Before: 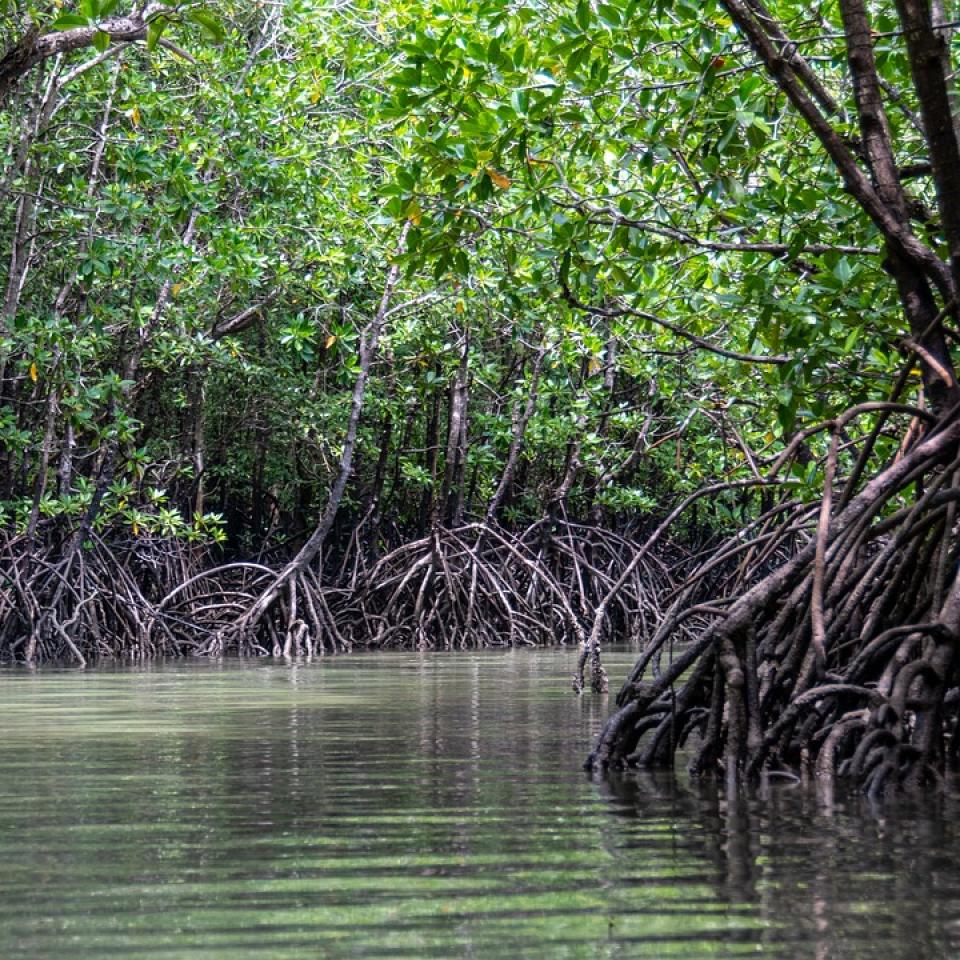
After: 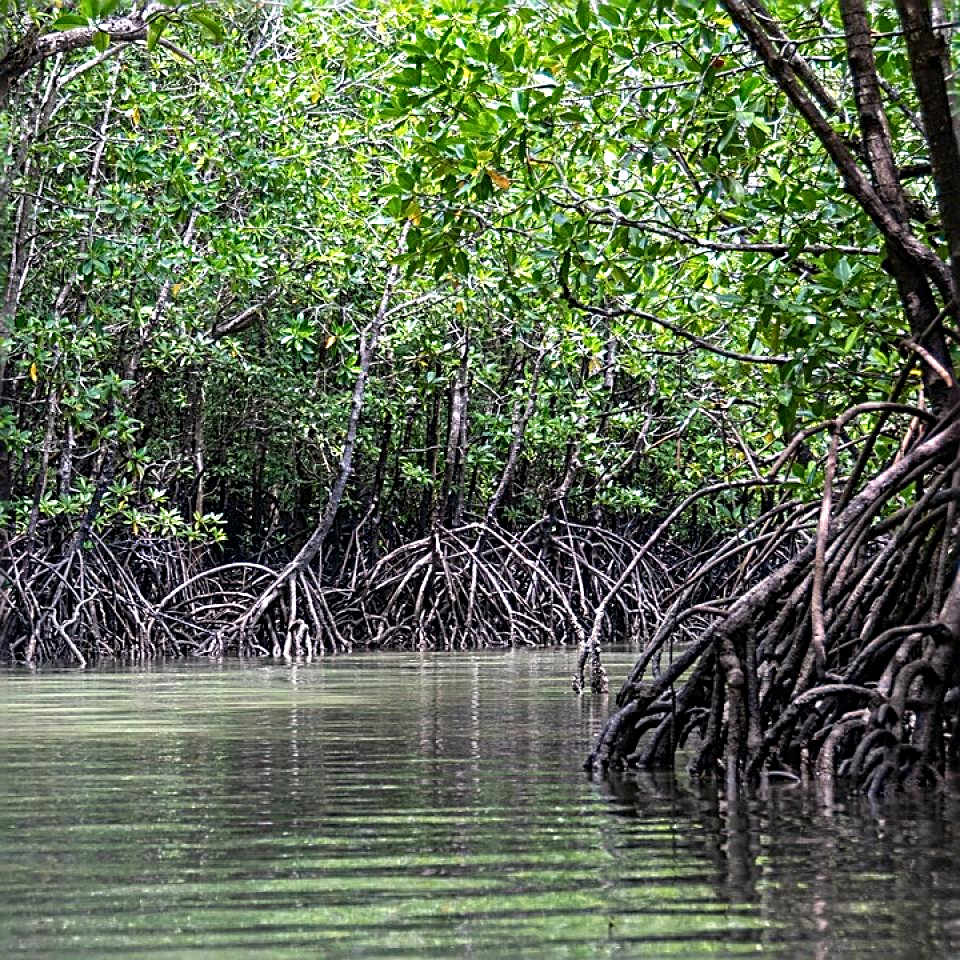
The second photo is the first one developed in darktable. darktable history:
exposure: exposure 0.201 EV, compensate highlight preservation false
sharpen: radius 2.992, amount 0.77
